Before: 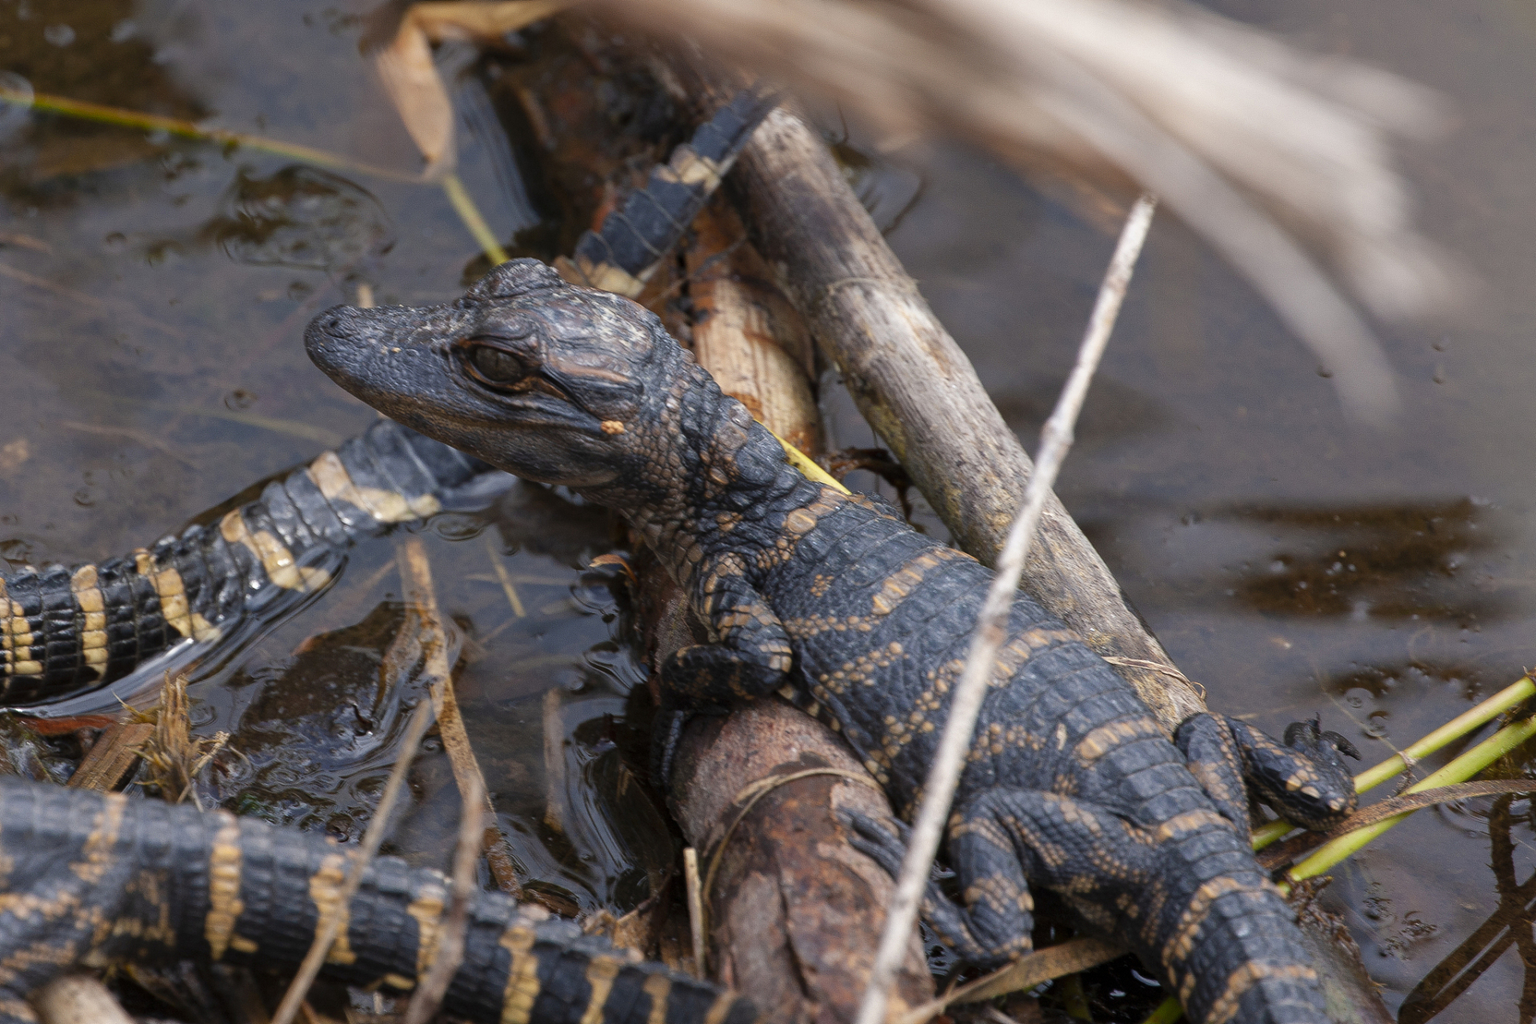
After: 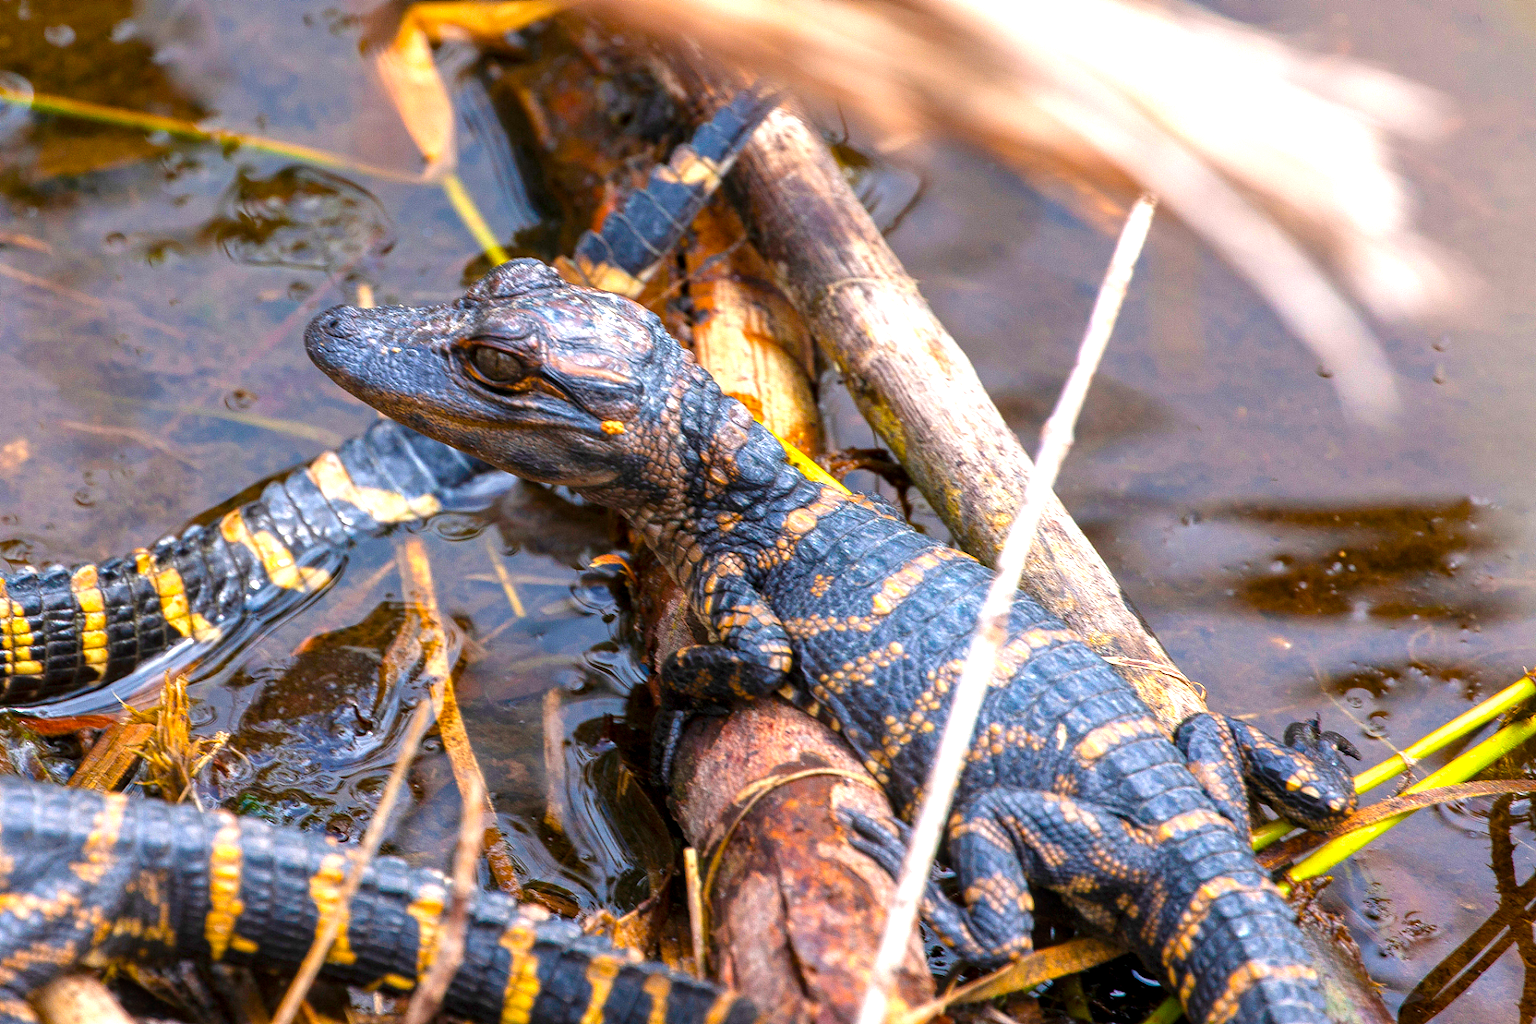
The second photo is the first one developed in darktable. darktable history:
exposure: black level correction 0, exposure 1.199 EV, compensate exposure bias true, compensate highlight preservation false
local contrast: on, module defaults
color balance rgb: linear chroma grading › global chroma 39.761%, perceptual saturation grading › global saturation 19.741%, global vibrance 11.925%
